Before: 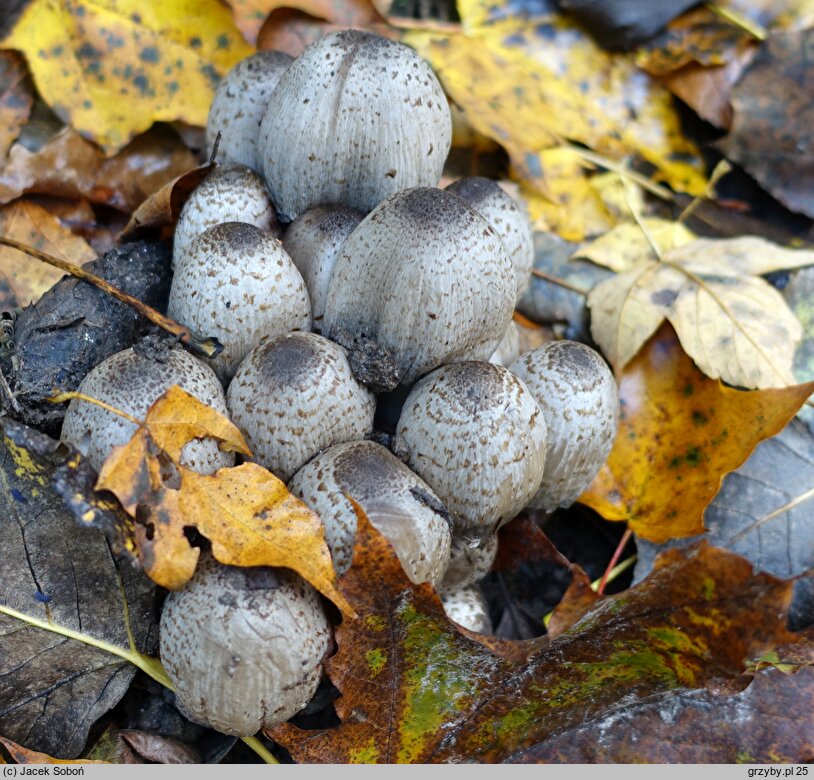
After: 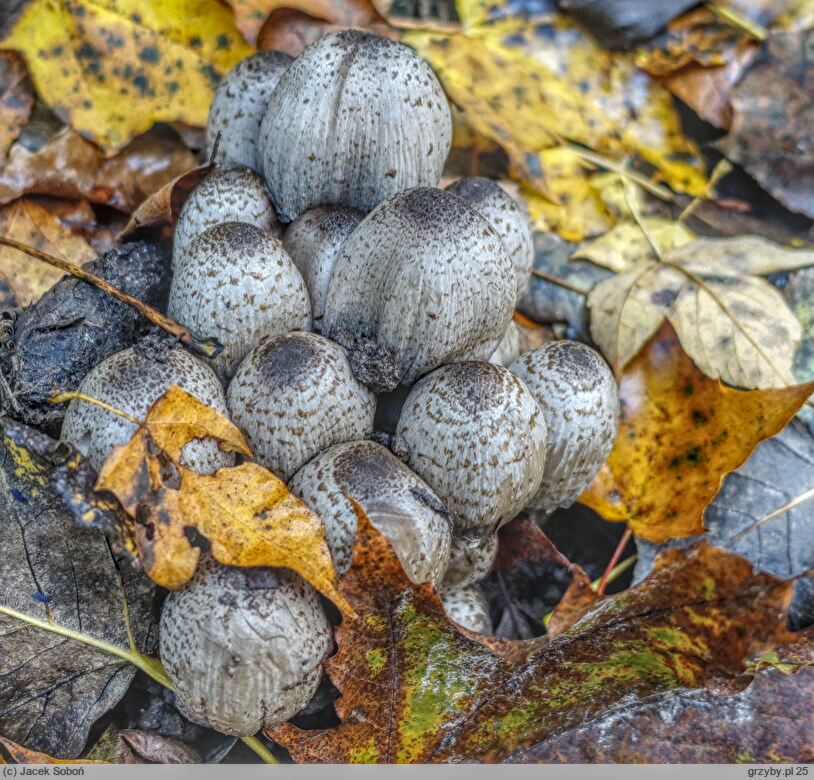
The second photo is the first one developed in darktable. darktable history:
shadows and highlights: low approximation 0.01, soften with gaussian
local contrast: highlights 6%, shadows 3%, detail 200%, midtone range 0.247
